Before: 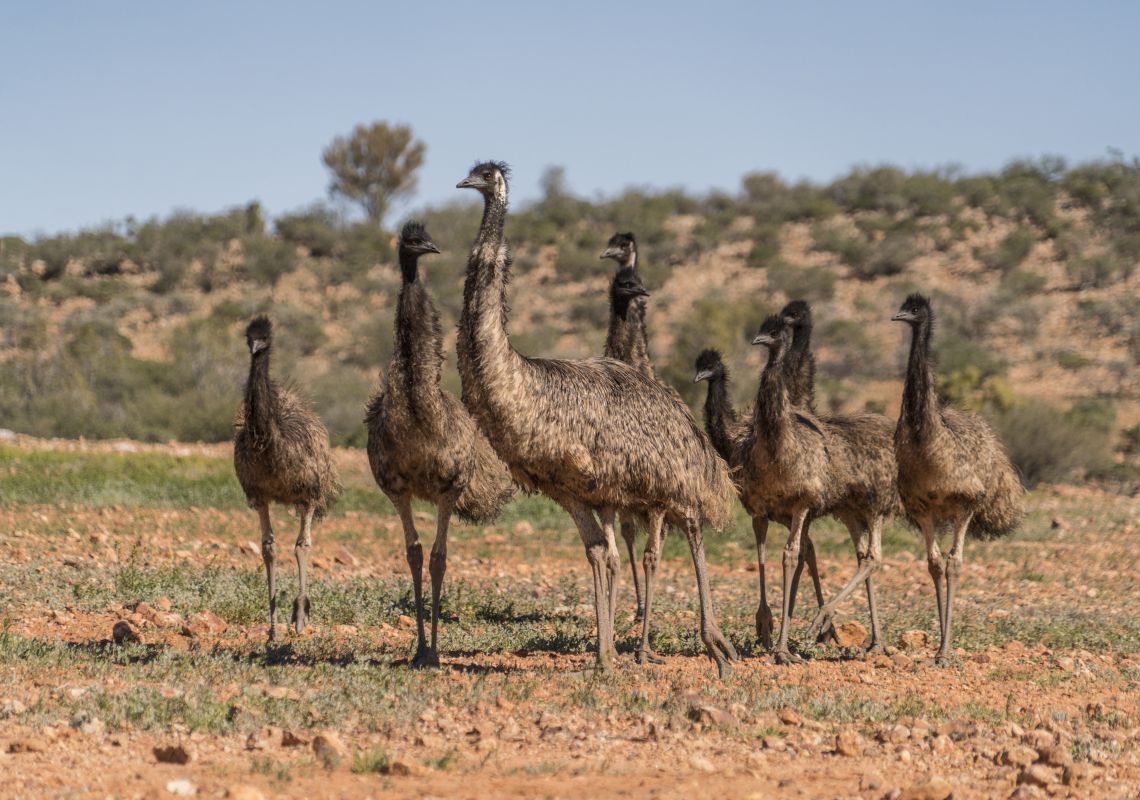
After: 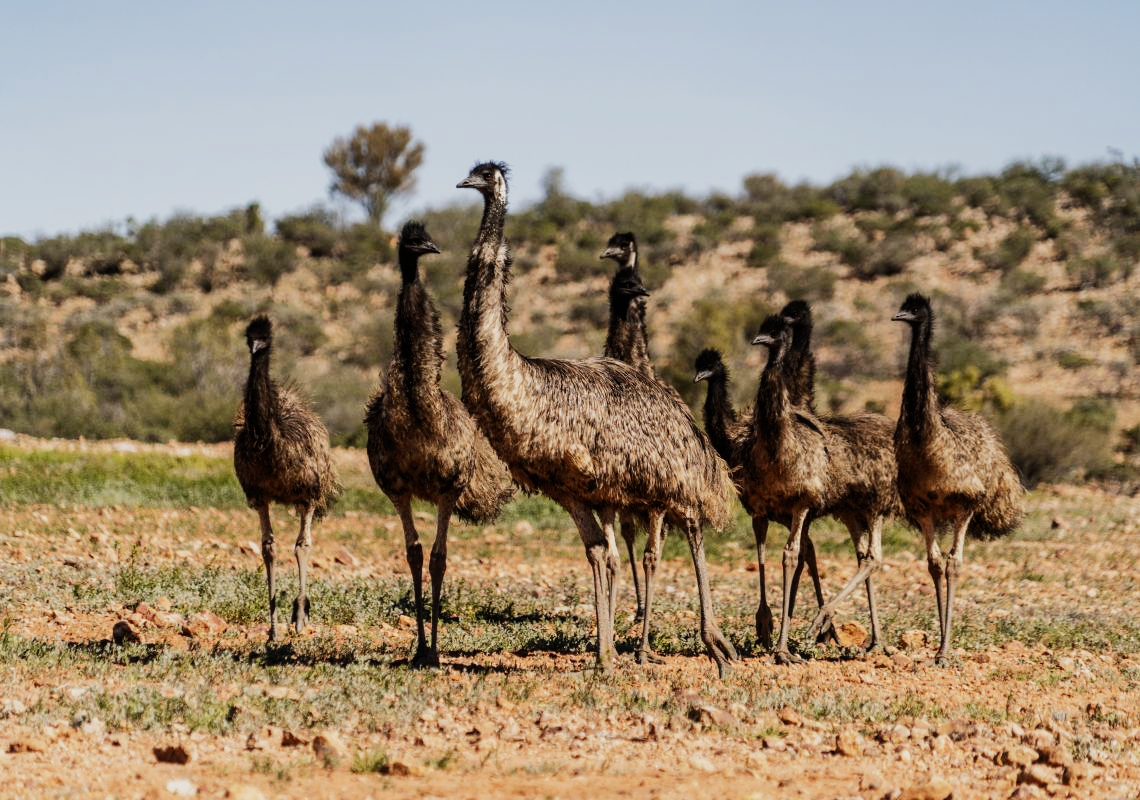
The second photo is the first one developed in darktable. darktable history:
sigmoid: contrast 2, skew -0.2, preserve hue 0%, red attenuation 0.1, red rotation 0.035, green attenuation 0.1, green rotation -0.017, blue attenuation 0.15, blue rotation -0.052, base primaries Rec2020
